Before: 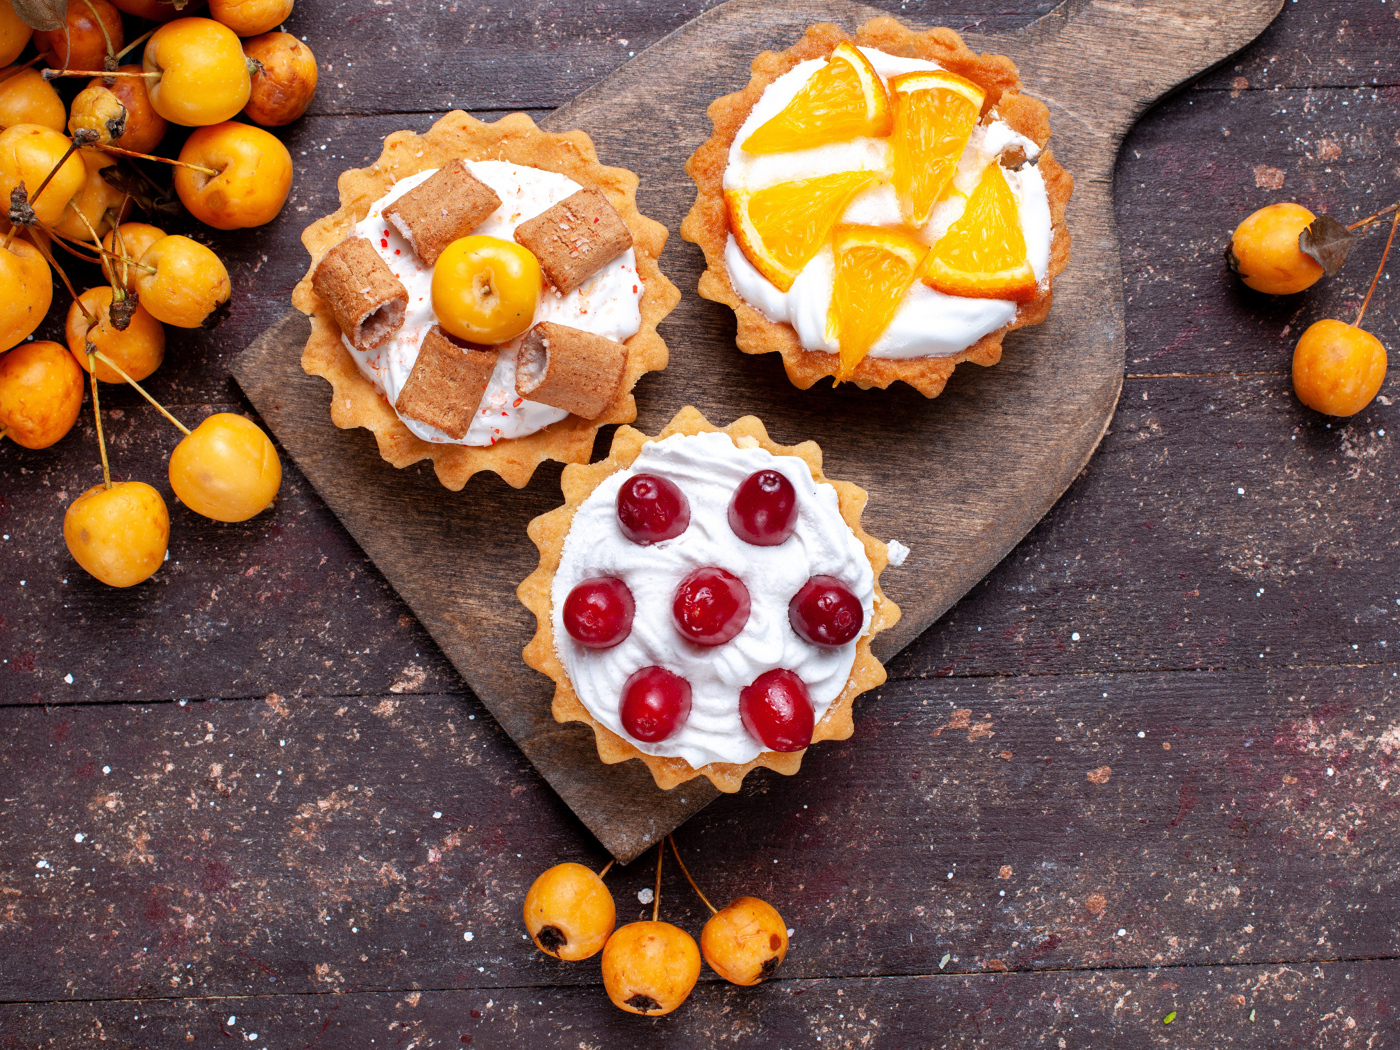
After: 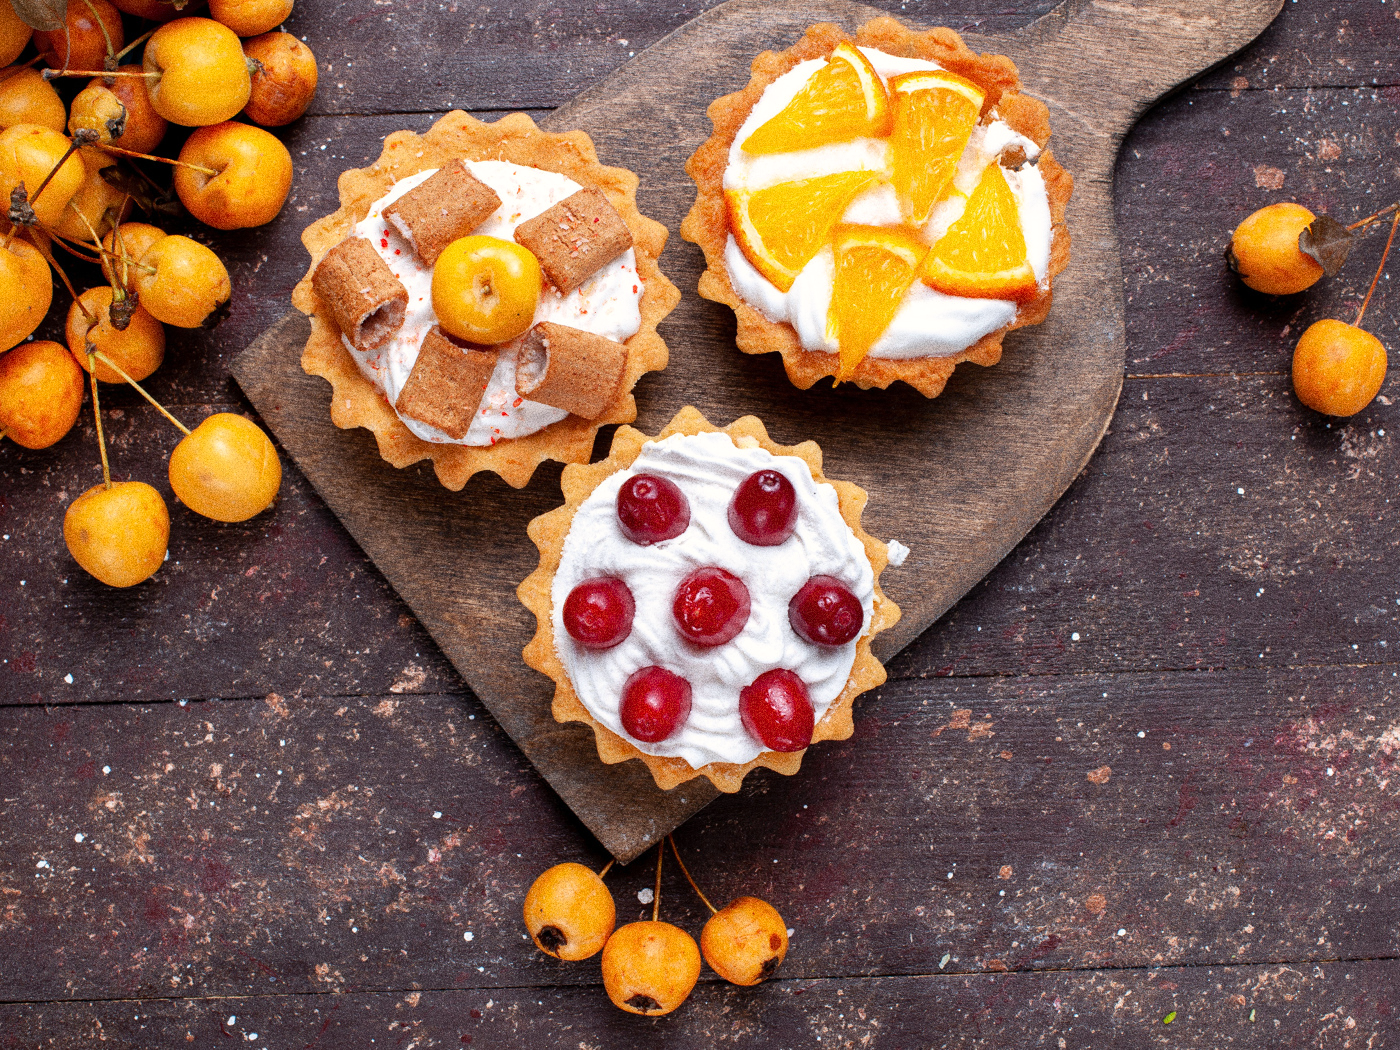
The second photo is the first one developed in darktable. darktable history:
grain: strength 49.07%
white balance: red 1.009, blue 0.985
